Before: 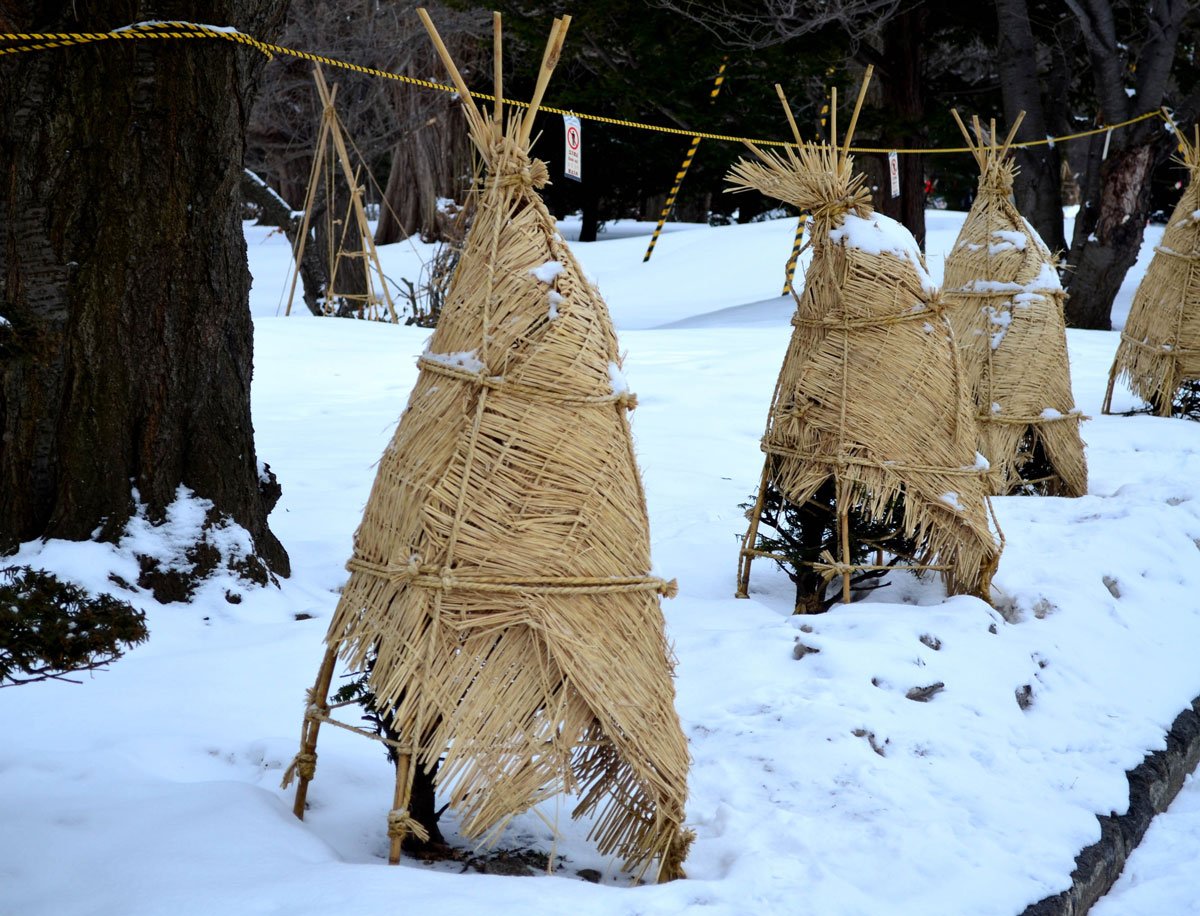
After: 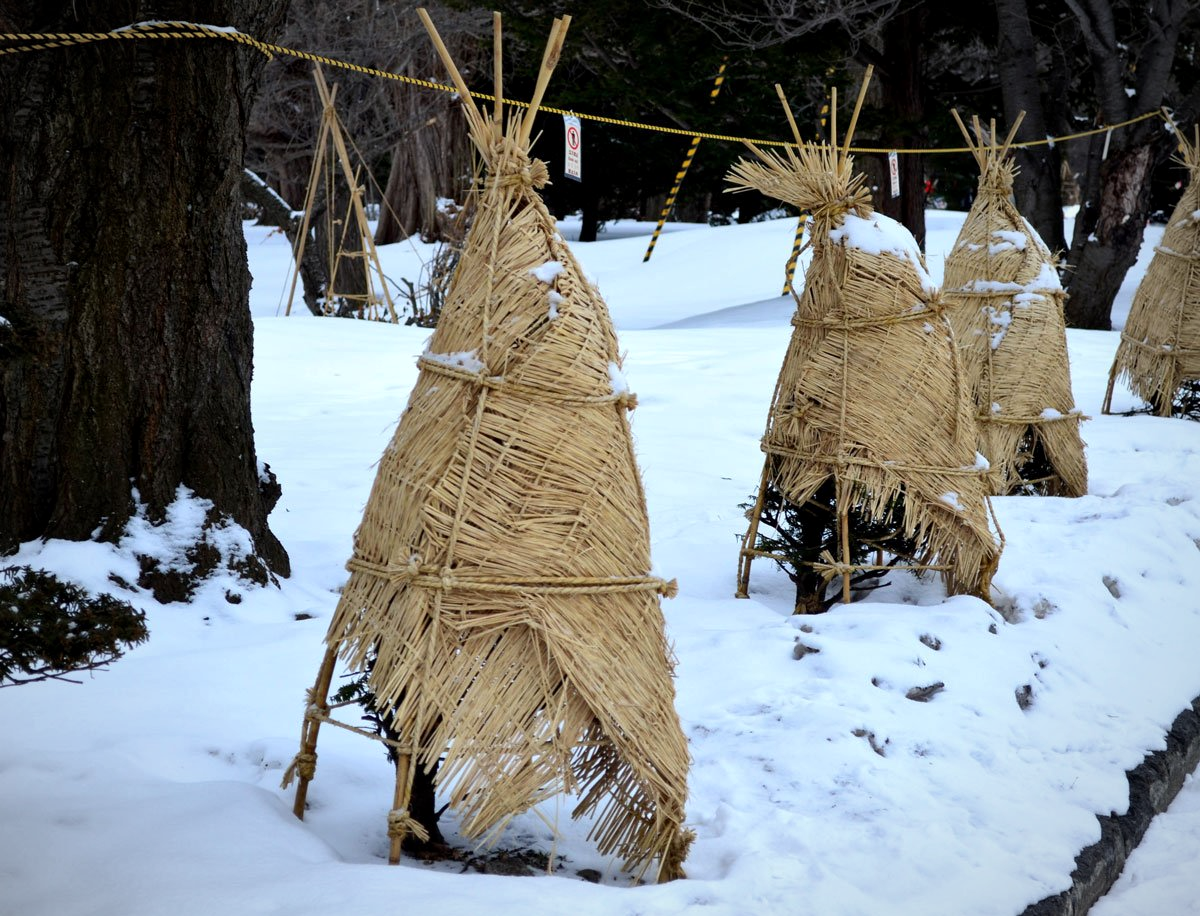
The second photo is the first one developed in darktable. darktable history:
vignetting: fall-off start 80.51%, fall-off radius 62.11%, brightness -0.282, automatic ratio true, width/height ratio 1.423
local contrast: mode bilateral grid, contrast 20, coarseness 50, detail 119%, midtone range 0.2
